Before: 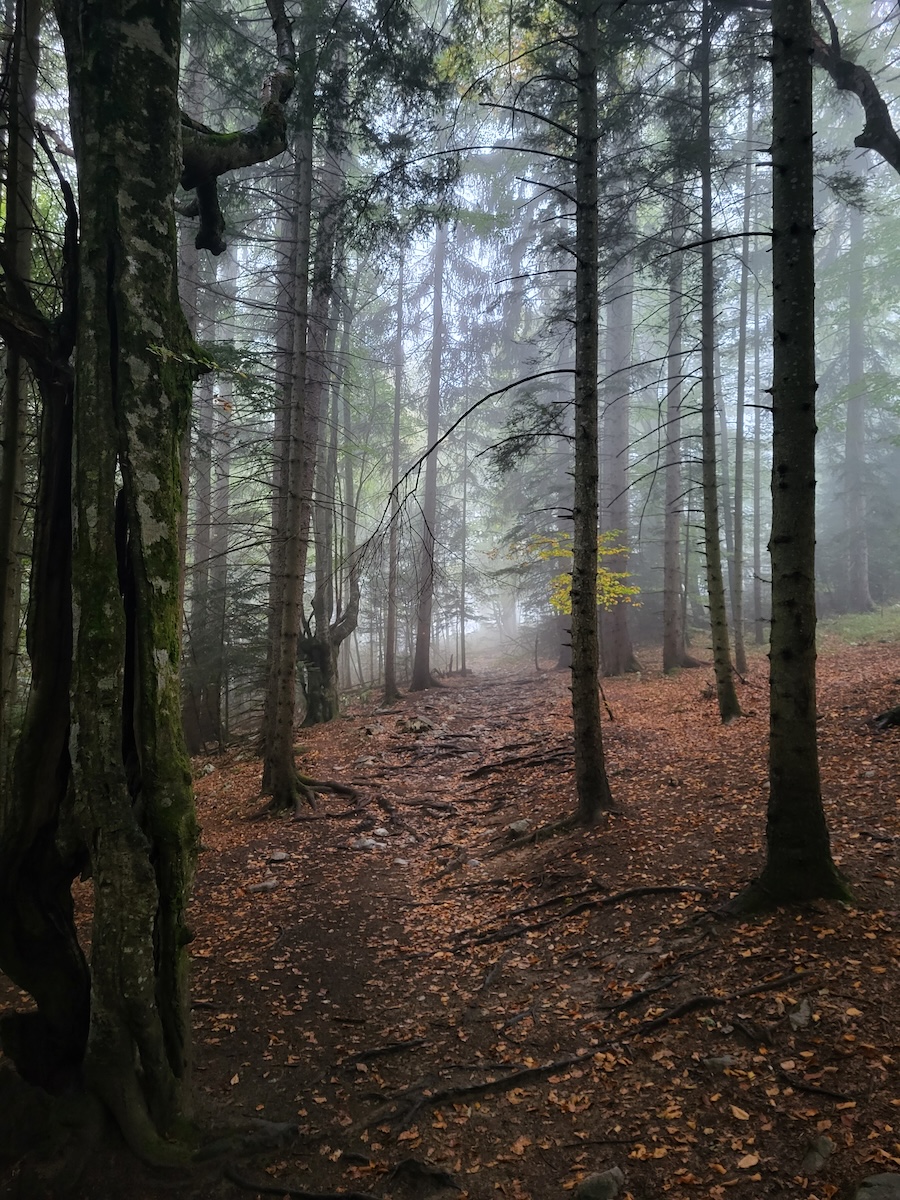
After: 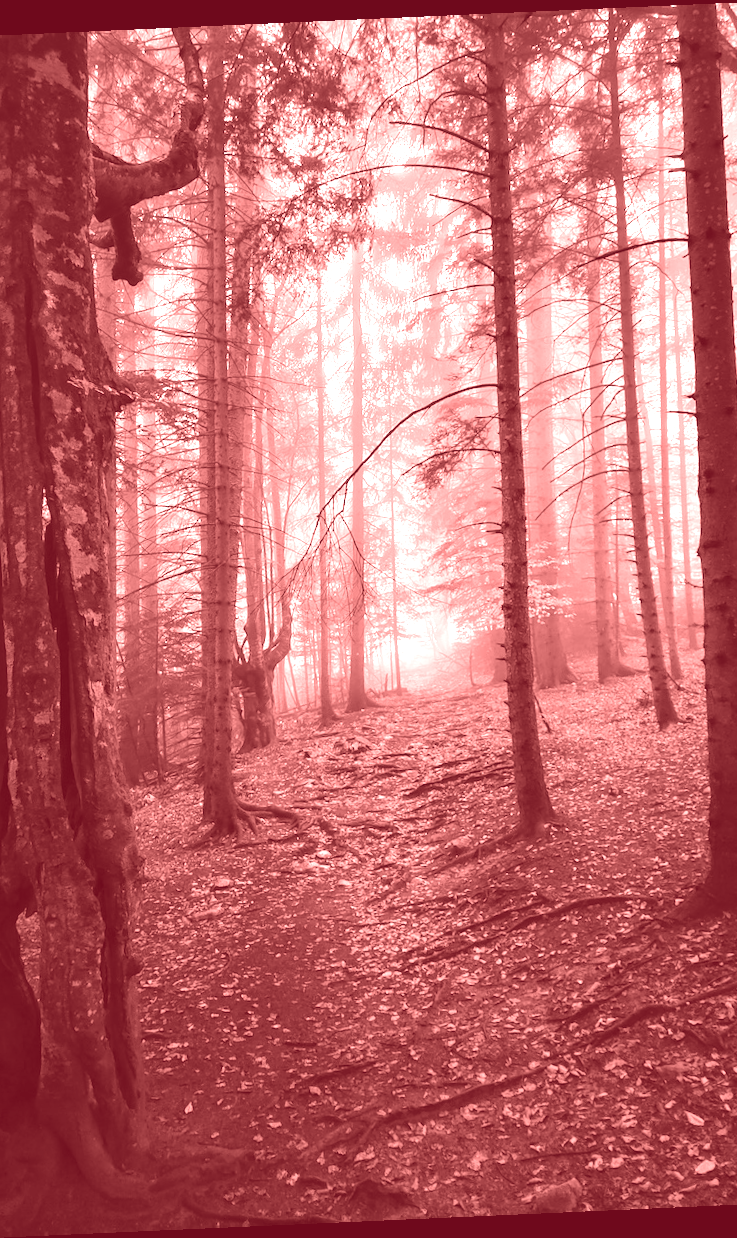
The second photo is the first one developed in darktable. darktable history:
color correction: highlights a* -0.137, highlights b* 0.137
color balance rgb: perceptual saturation grading › global saturation 20%, global vibrance 20%
white balance: red 0.925, blue 1.046
exposure: black level correction -0.005, exposure 1.002 EV, compensate highlight preservation false
crop: left 9.88%, right 12.664%
colorize: saturation 60%, source mix 100%
rotate and perspective: rotation -2.56°, automatic cropping off
